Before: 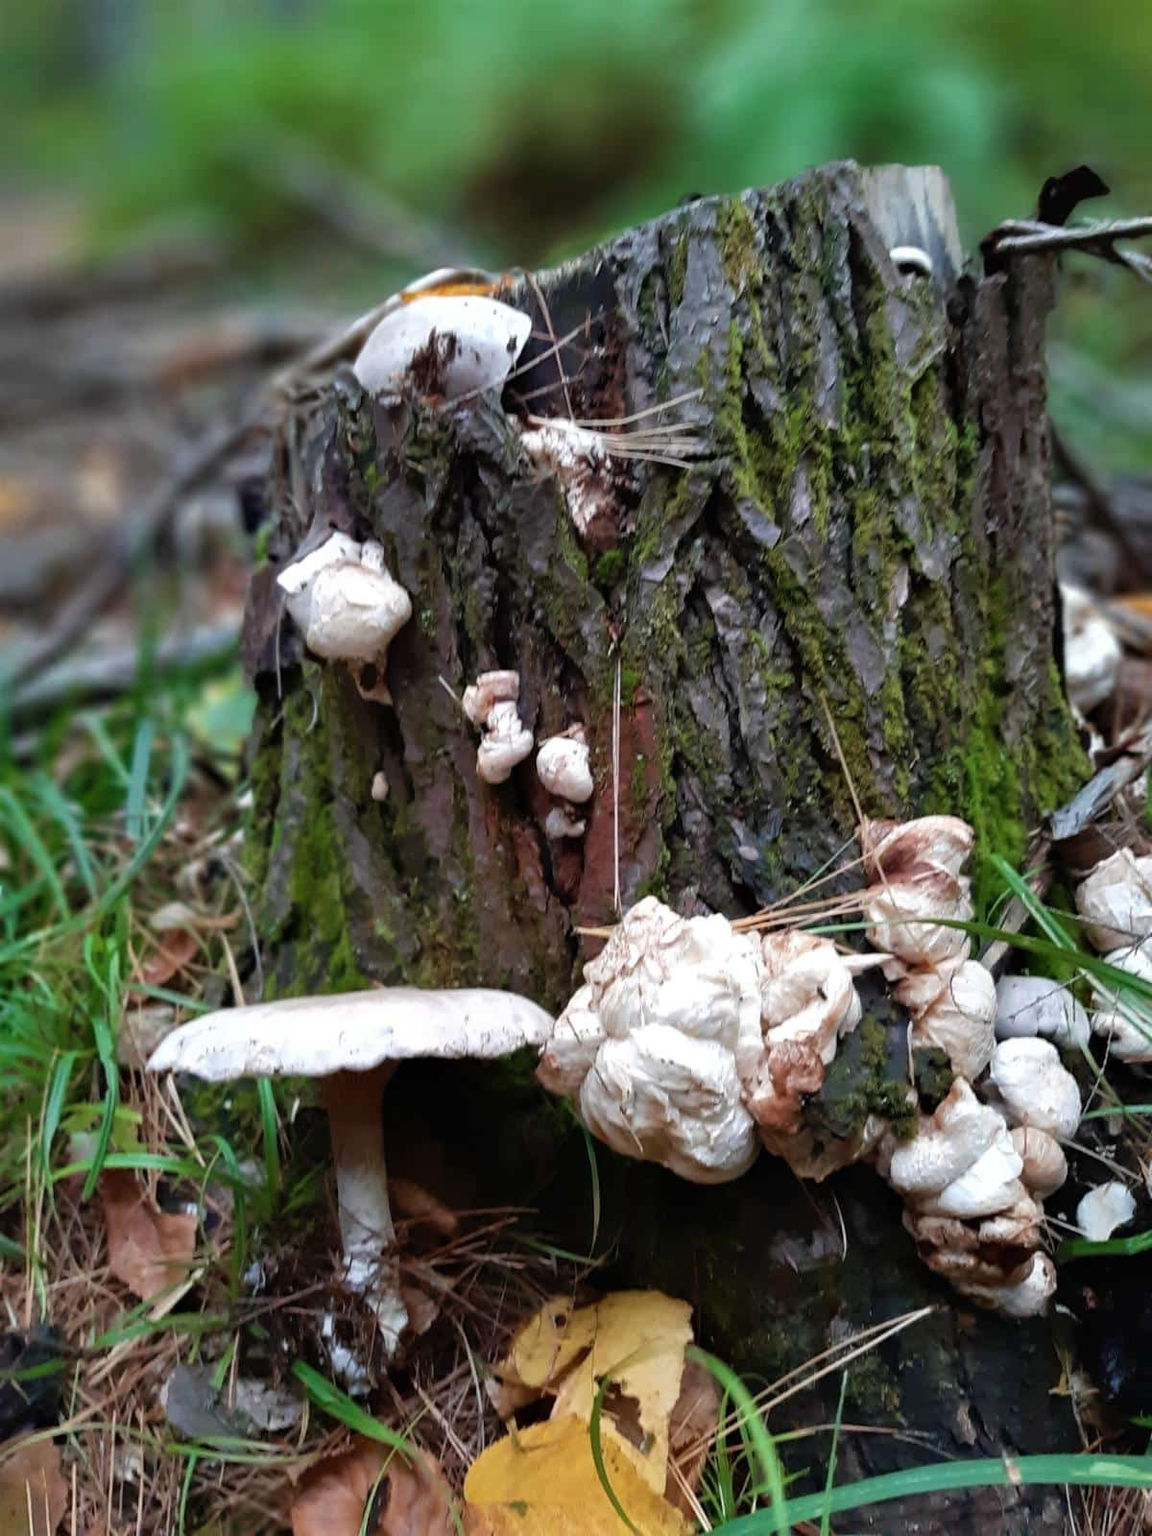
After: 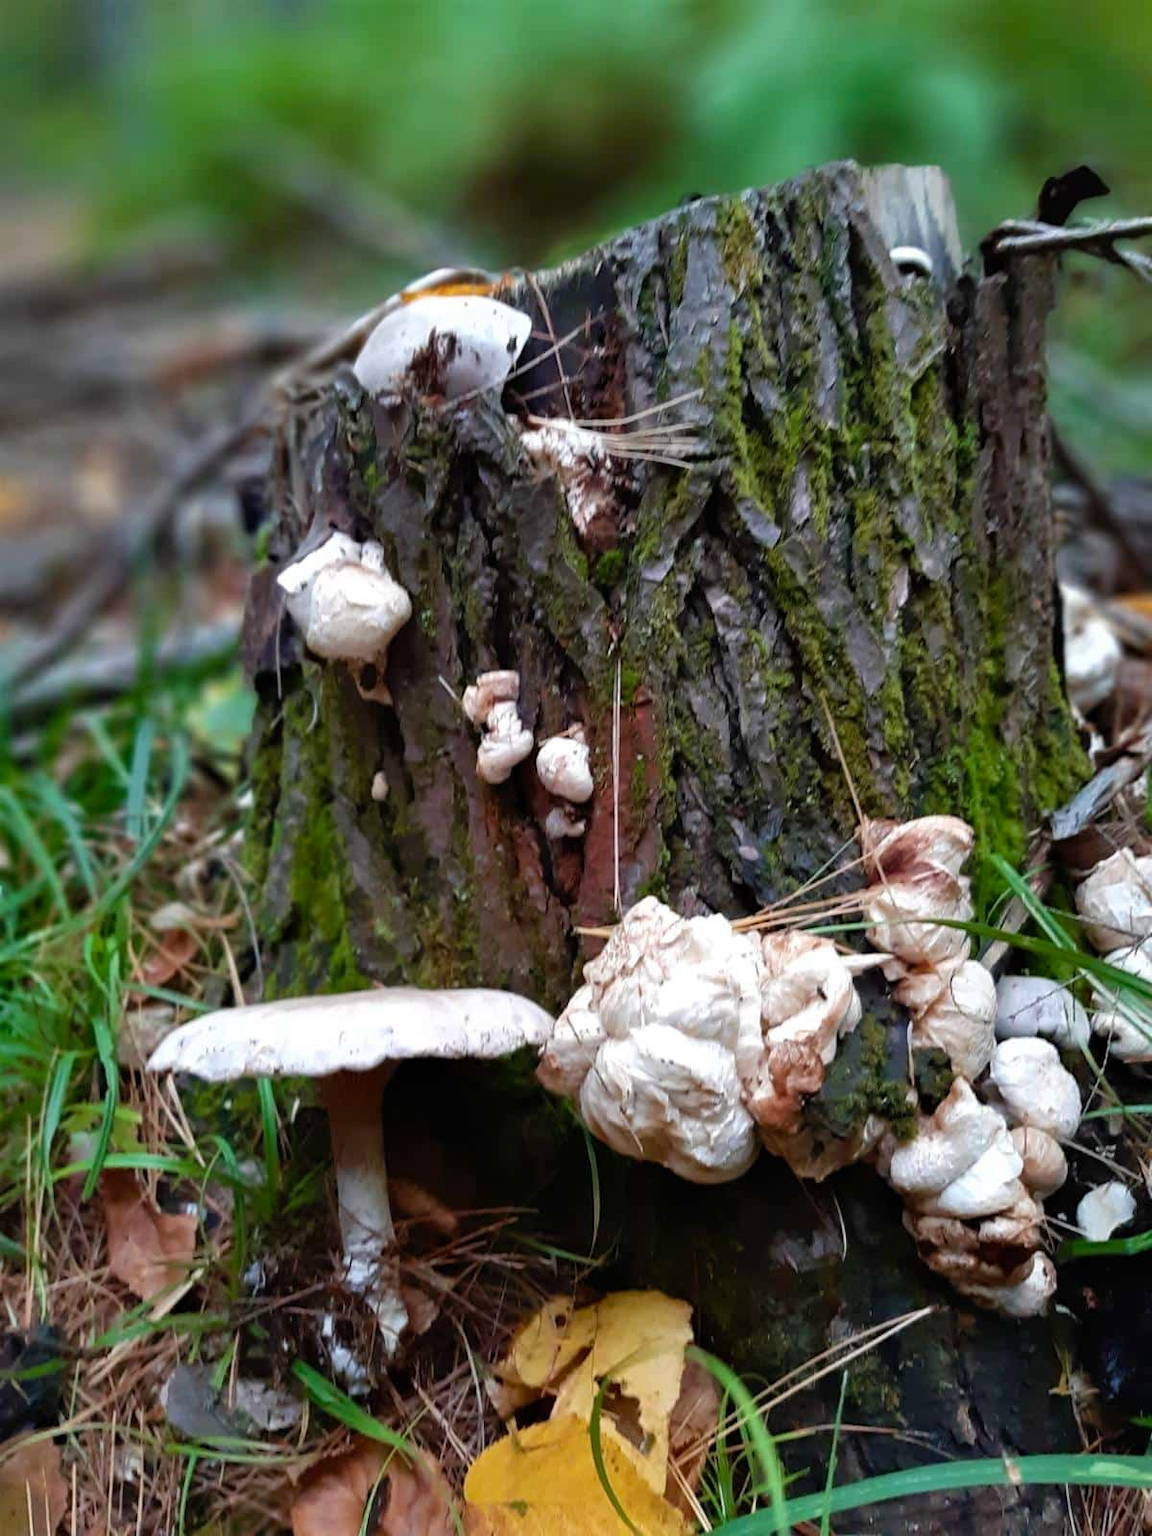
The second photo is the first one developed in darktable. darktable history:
exposure: exposure -0.001 EV, compensate highlight preservation false
color balance rgb: linear chroma grading › shadows -2.532%, linear chroma grading › highlights -14.549%, linear chroma grading › global chroma -9.71%, linear chroma grading › mid-tones -10.059%, perceptual saturation grading › global saturation 31.046%, global vibrance 23.449%
